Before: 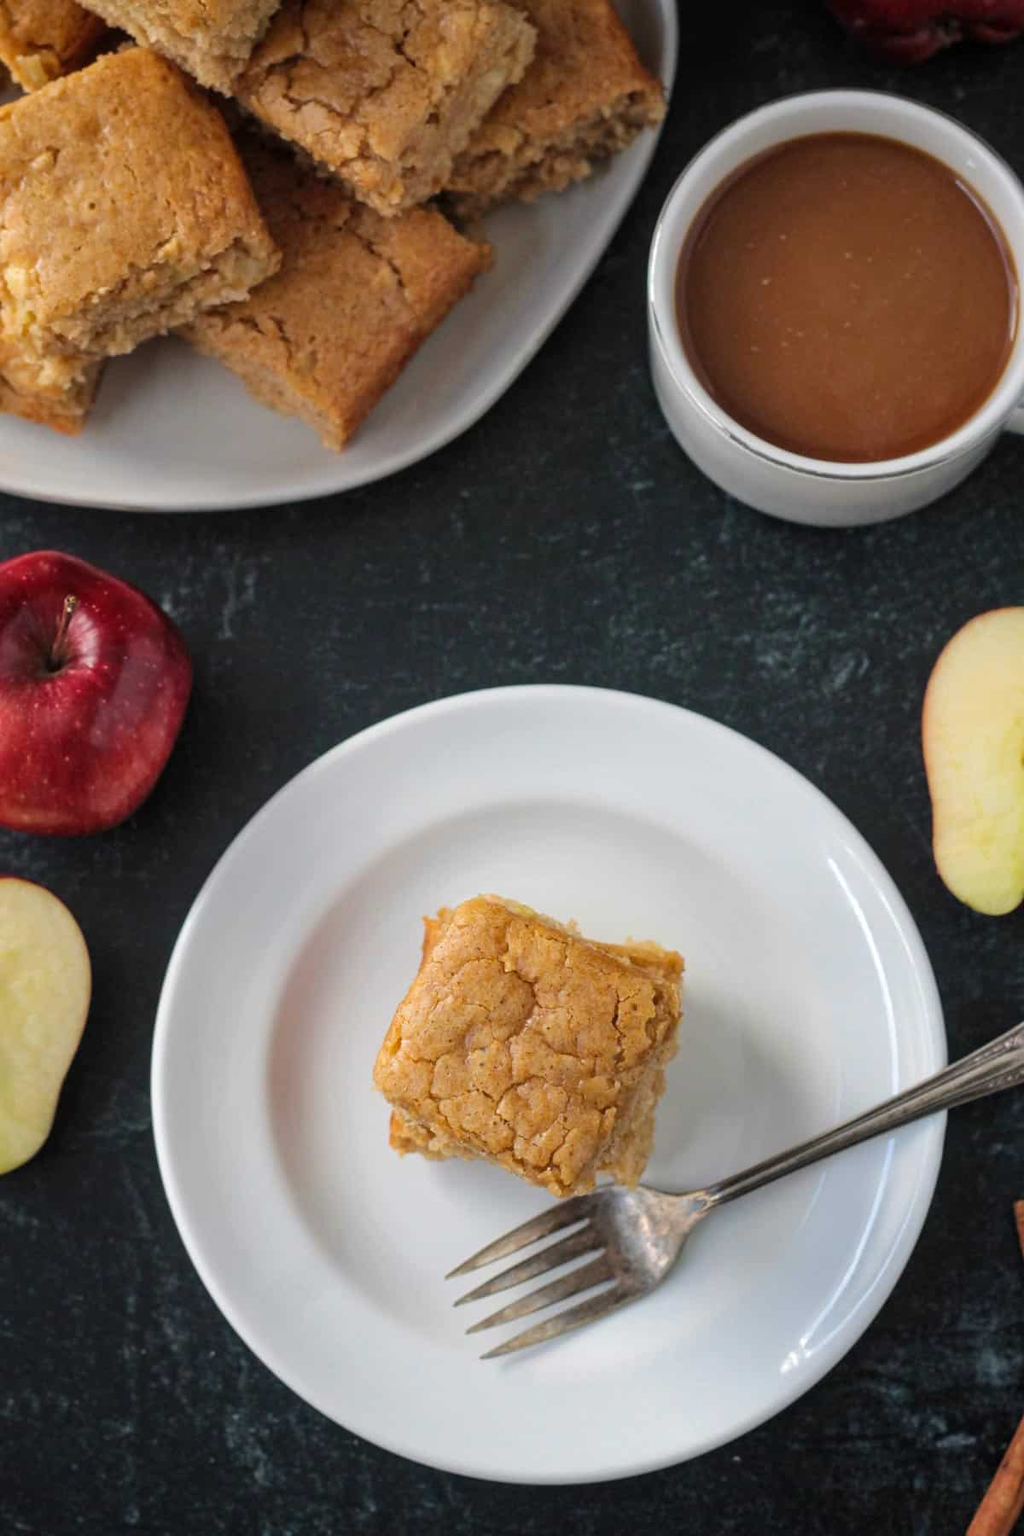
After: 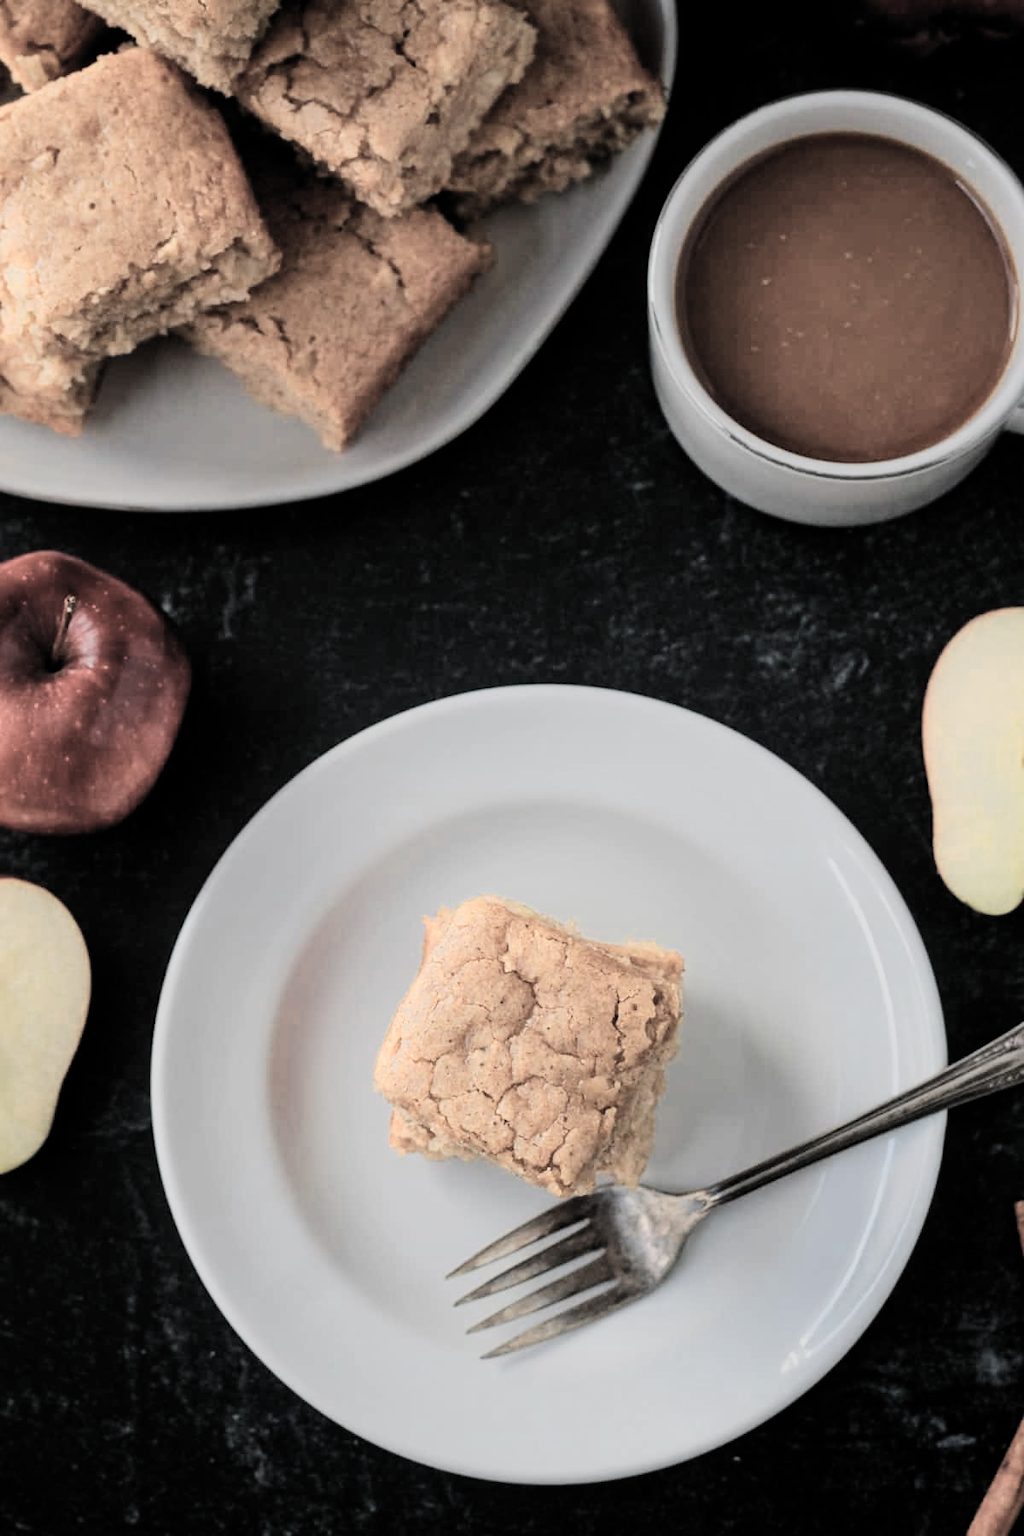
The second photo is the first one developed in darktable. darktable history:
filmic rgb: black relative exposure -5.08 EV, white relative exposure 3.96 EV, hardness 2.89, contrast 1.384, highlights saturation mix -21.08%, color science v5 (2021), contrast in shadows safe, contrast in highlights safe
color zones: curves: ch0 [(0.018, 0.548) (0.197, 0.654) (0.425, 0.447) (0.605, 0.658) (0.732, 0.579)]; ch1 [(0.105, 0.531) (0.224, 0.531) (0.386, 0.39) (0.618, 0.456) (0.732, 0.456) (0.956, 0.421)]; ch2 [(0.039, 0.583) (0.215, 0.465) (0.399, 0.544) (0.465, 0.548) (0.614, 0.447) (0.724, 0.43) (0.882, 0.623) (0.956, 0.632)]
exposure: black level correction 0, compensate highlight preservation false
